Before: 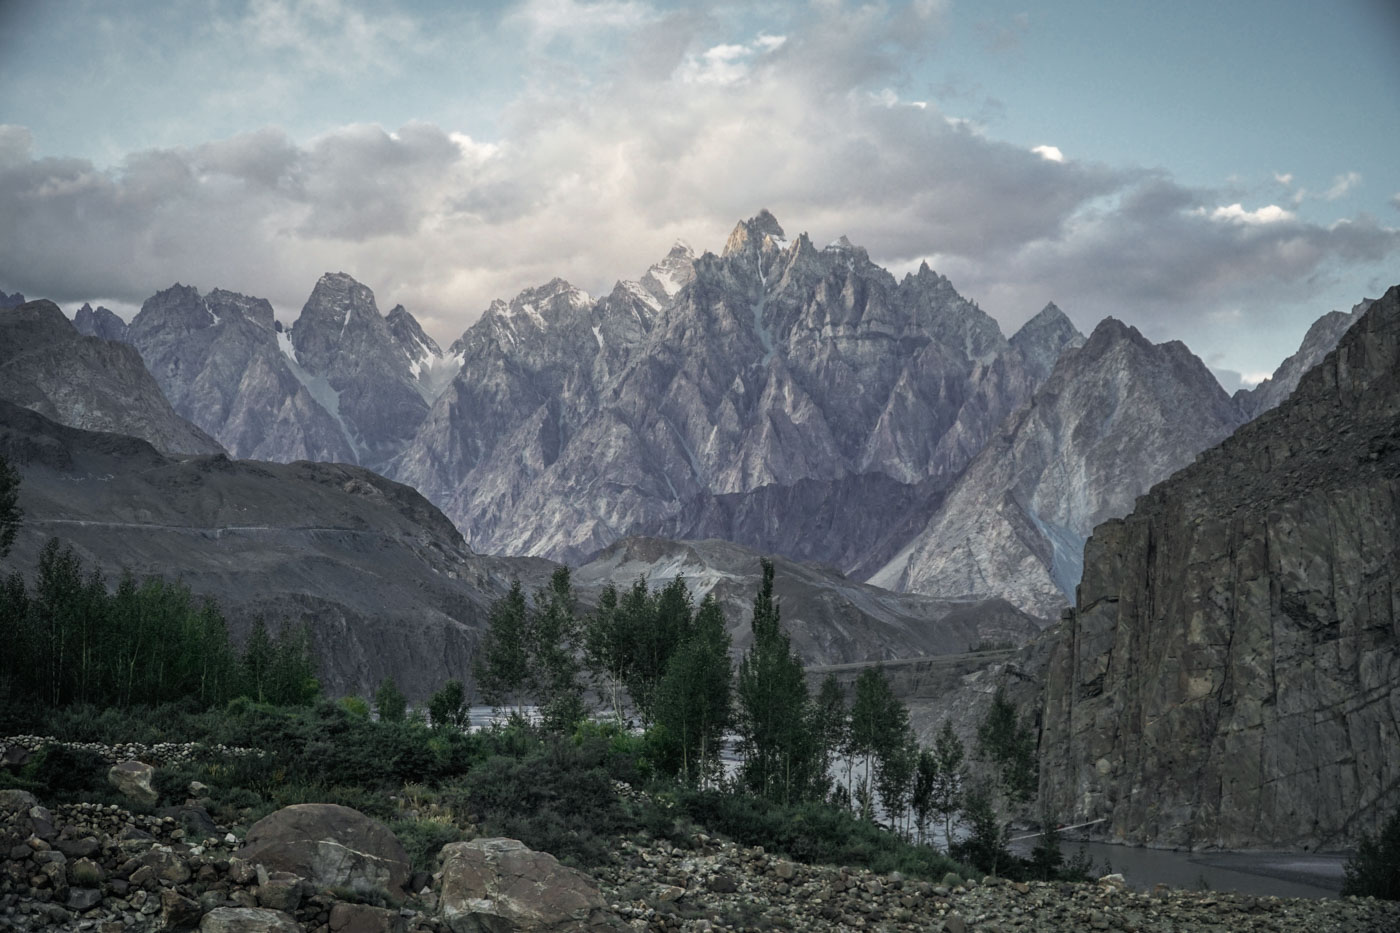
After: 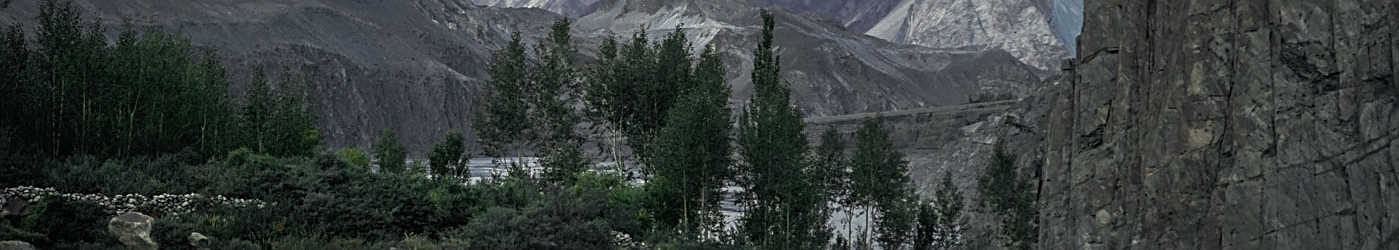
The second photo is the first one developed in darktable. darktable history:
sharpen: on, module defaults
crop and rotate: top 58.966%, bottom 14.152%
